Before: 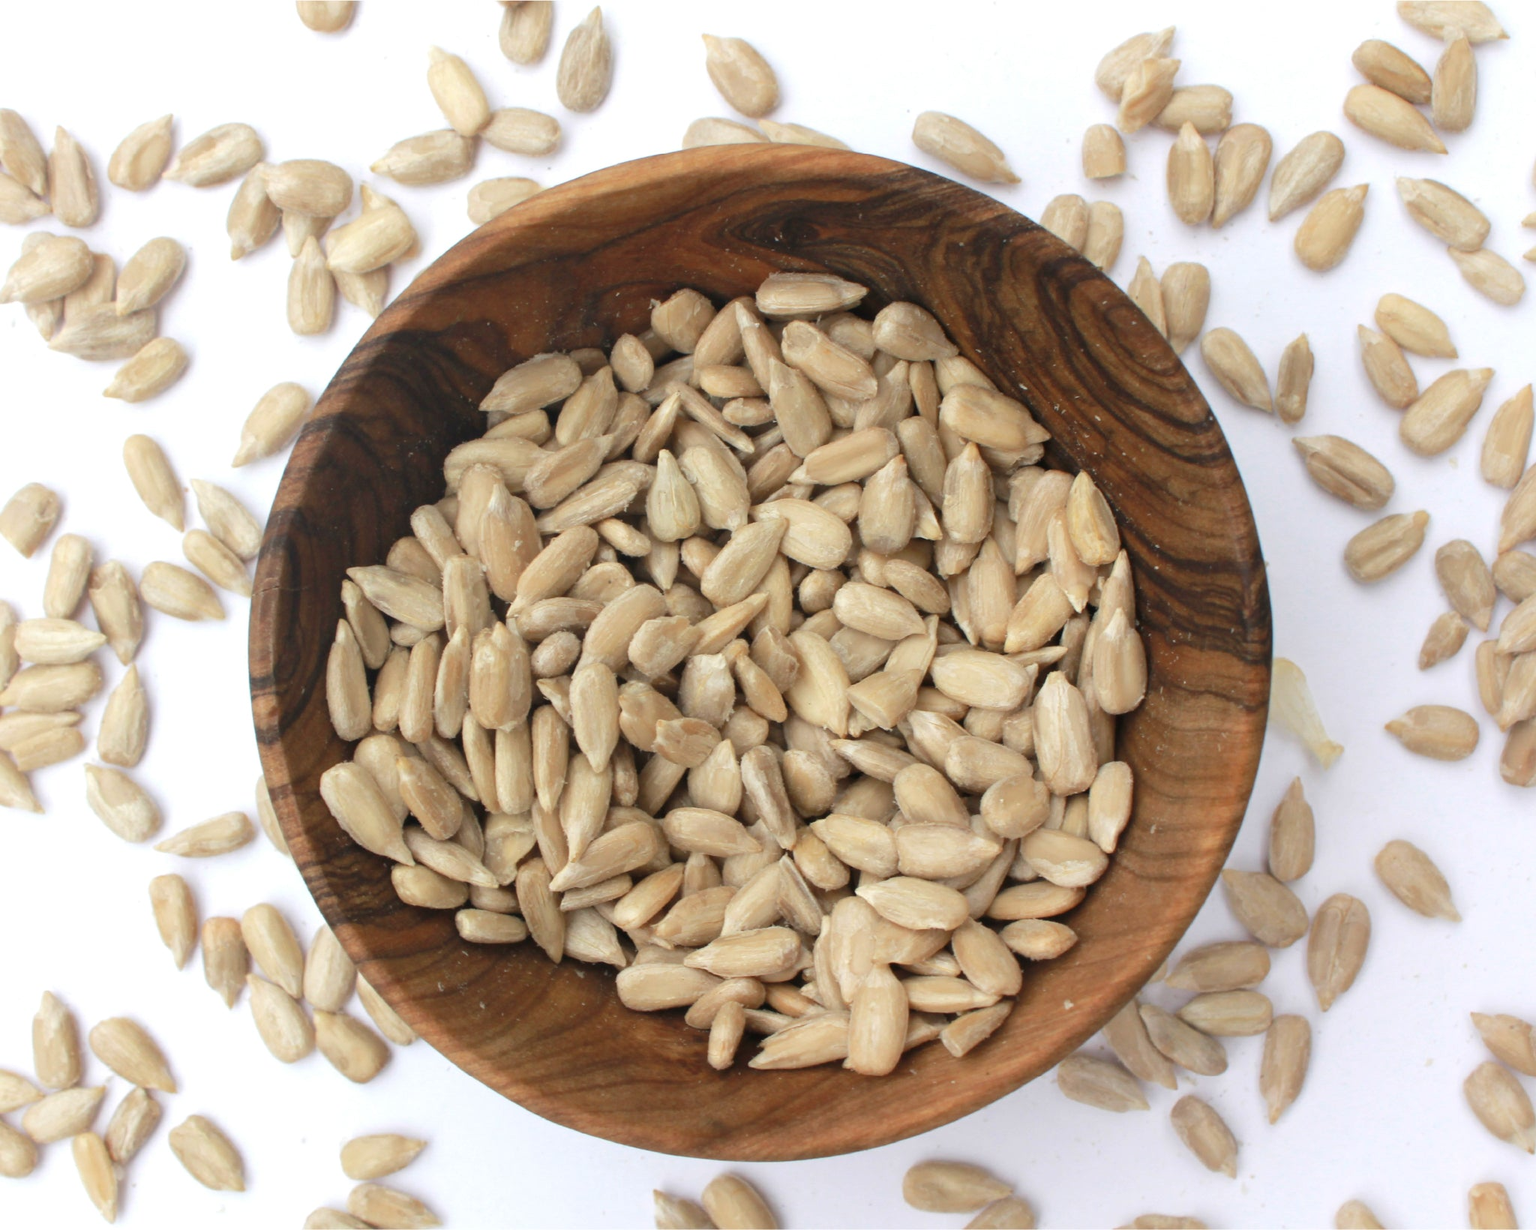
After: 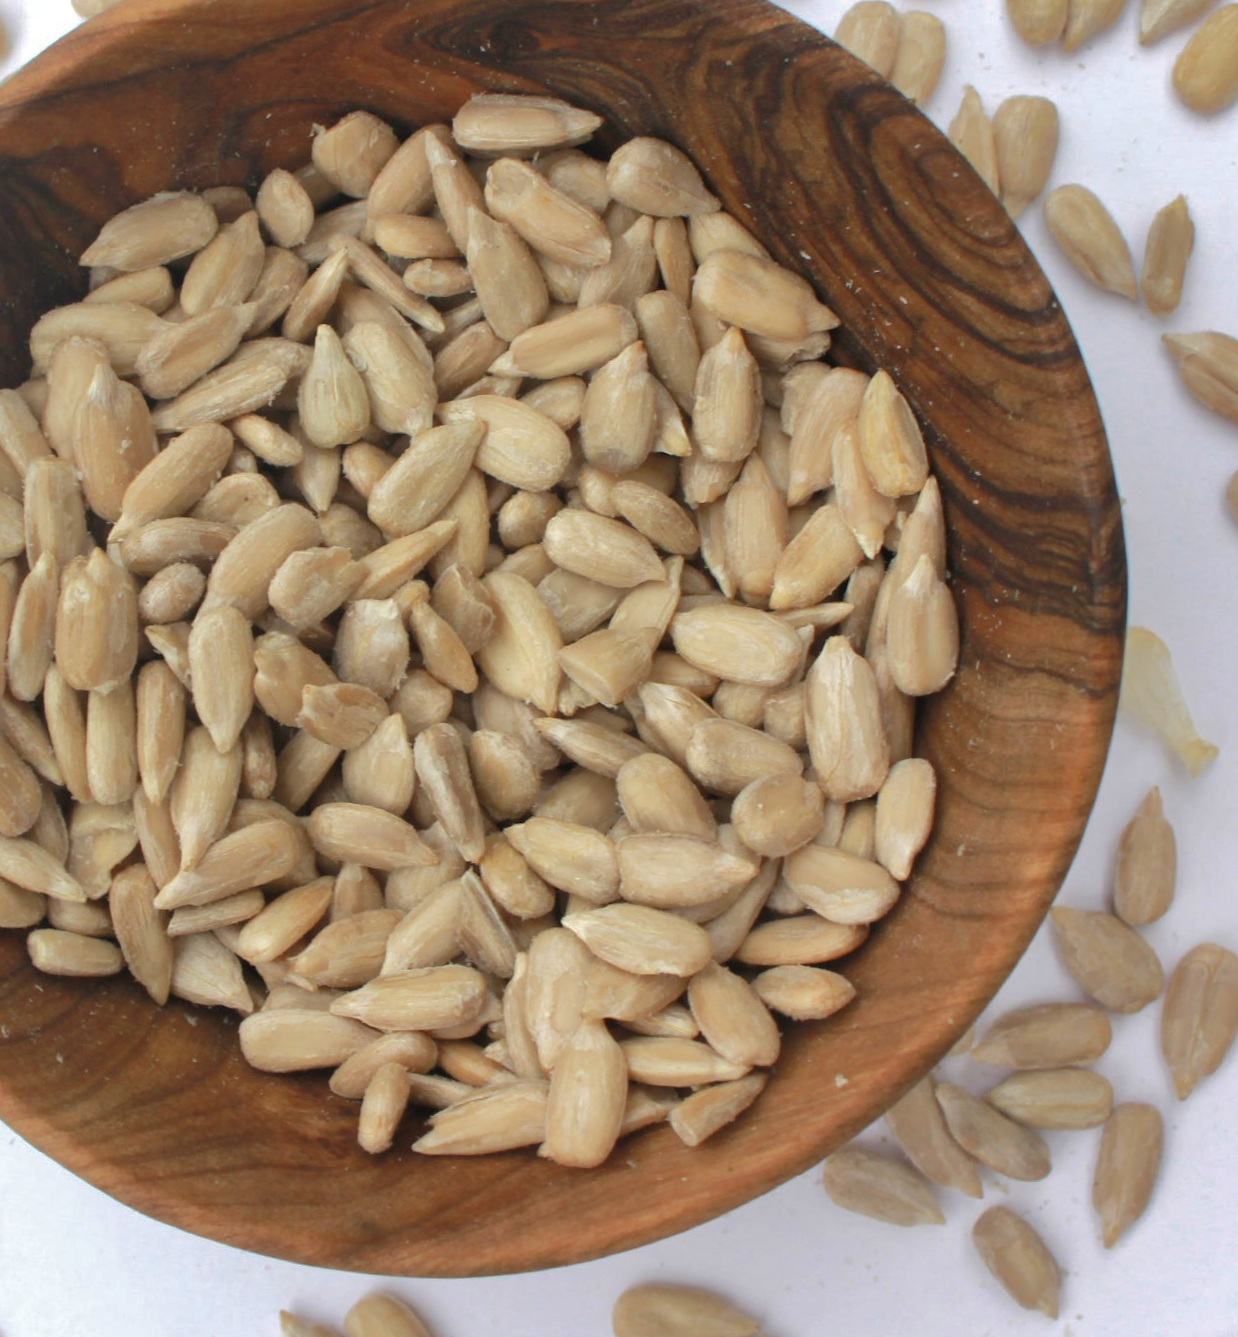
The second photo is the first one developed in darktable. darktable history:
shadows and highlights: shadows 40, highlights -60
crop and rotate: left 28.256%, top 17.734%, right 12.656%, bottom 3.573%
rotate and perspective: rotation 1.72°, automatic cropping off
